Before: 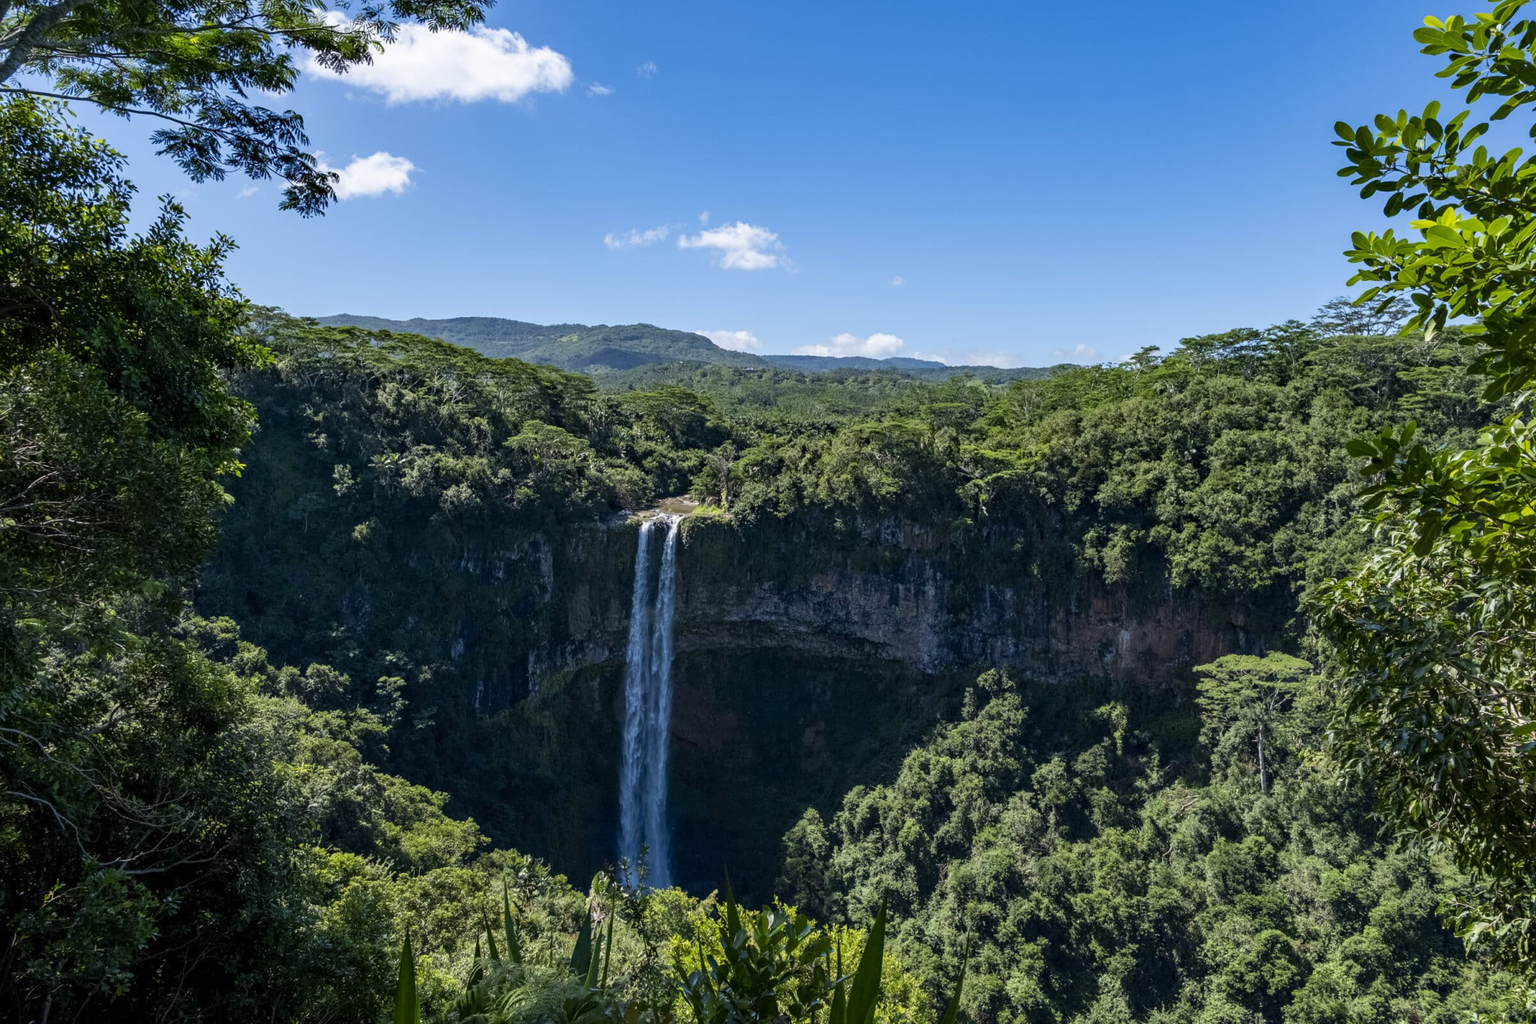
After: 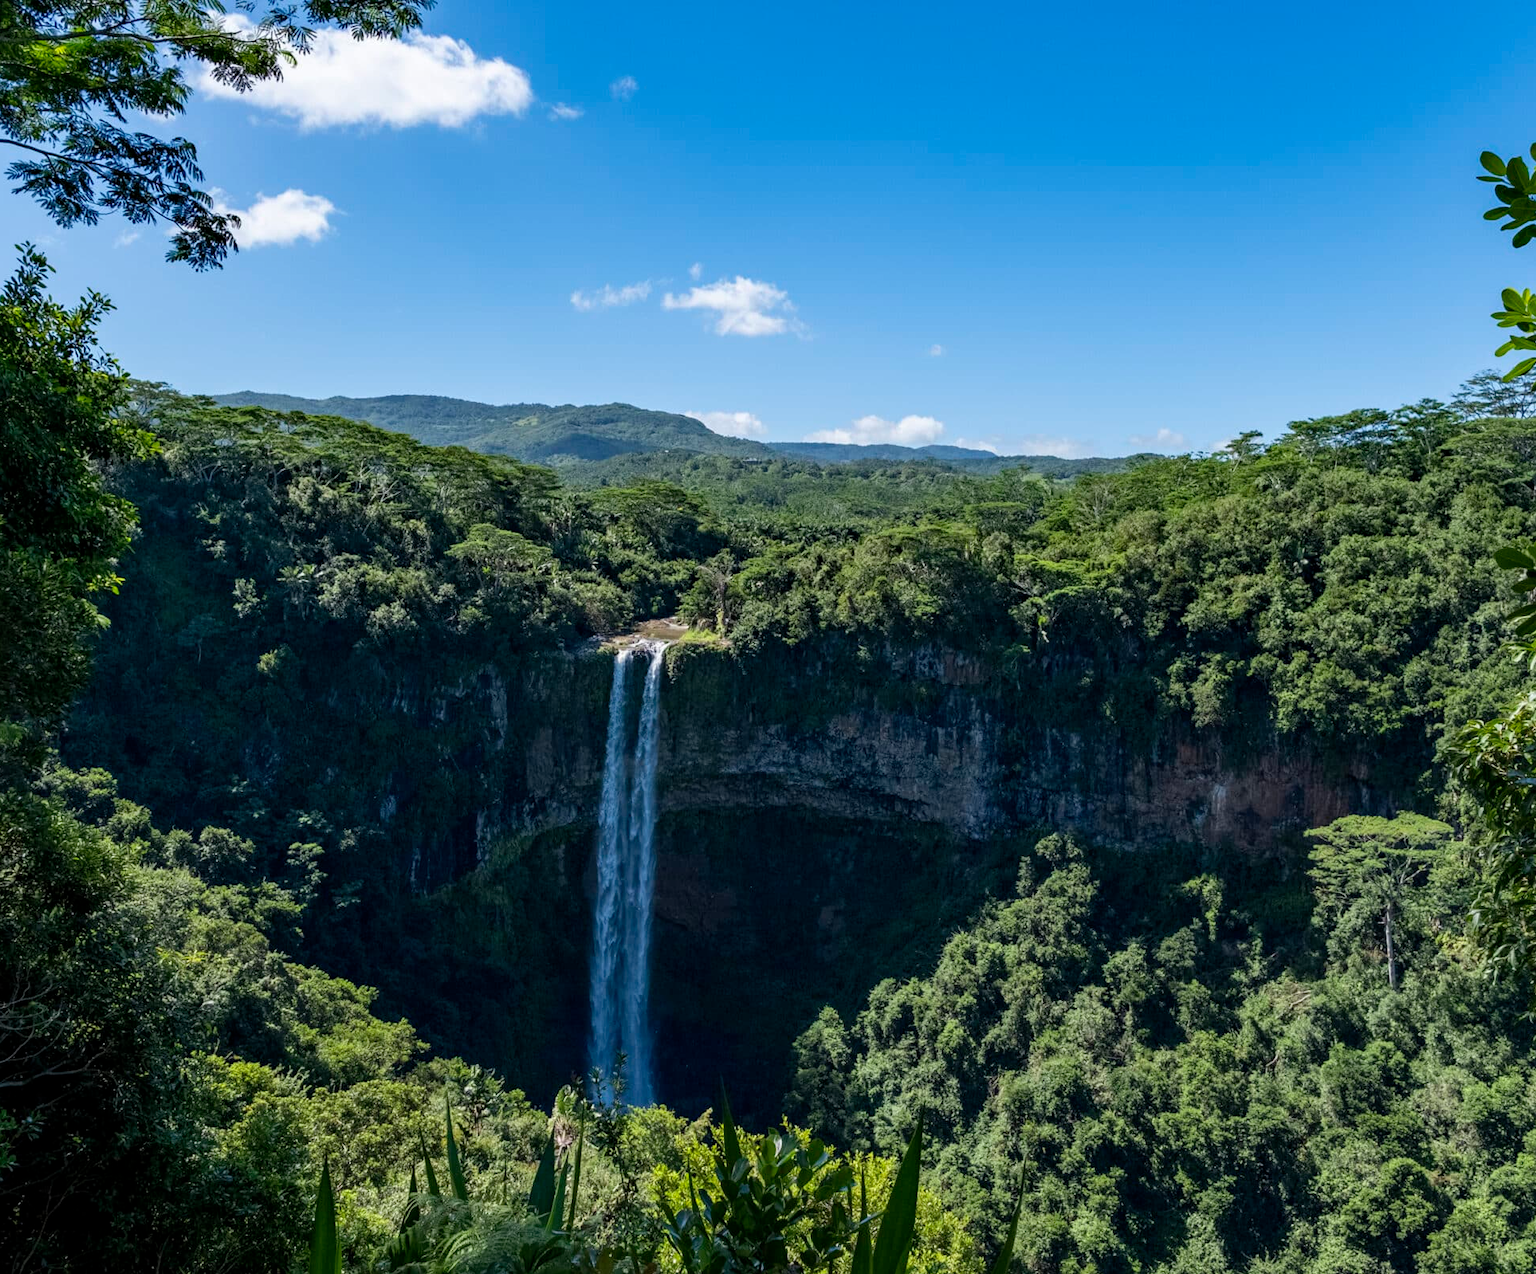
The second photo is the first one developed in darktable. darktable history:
crop and rotate: left 9.502%, right 10.169%
